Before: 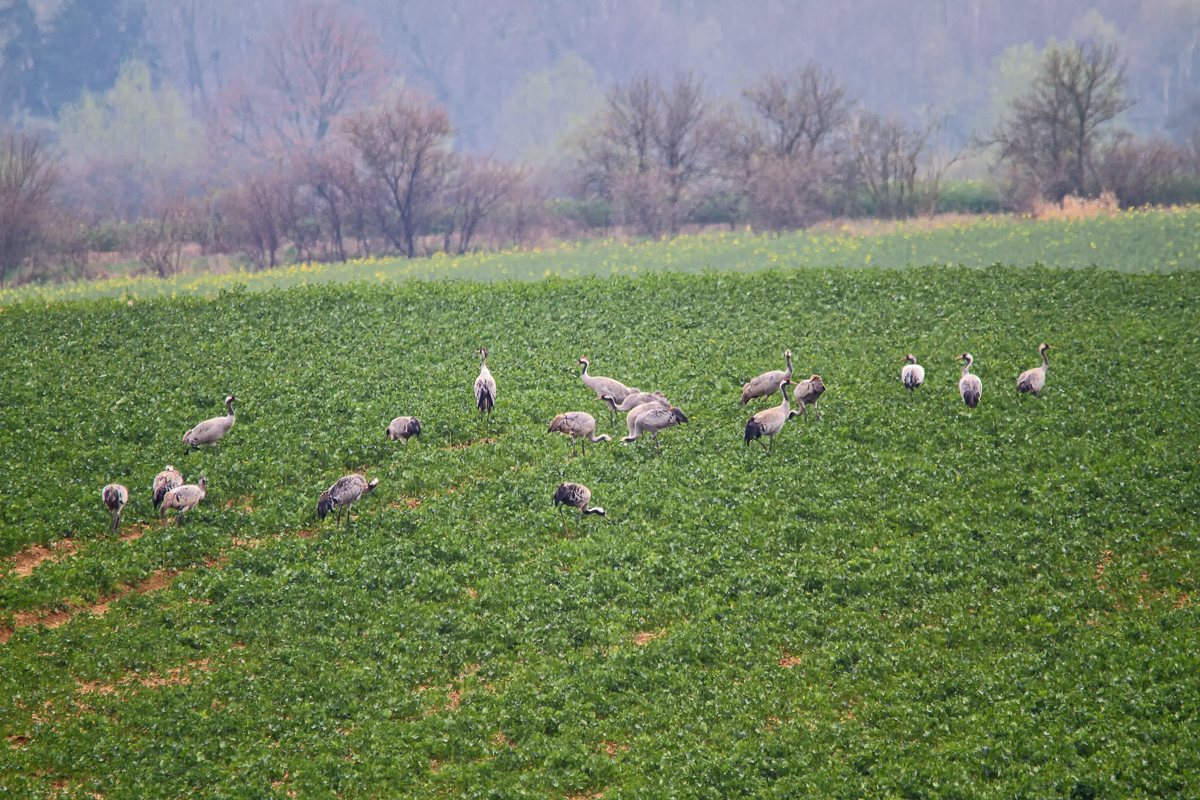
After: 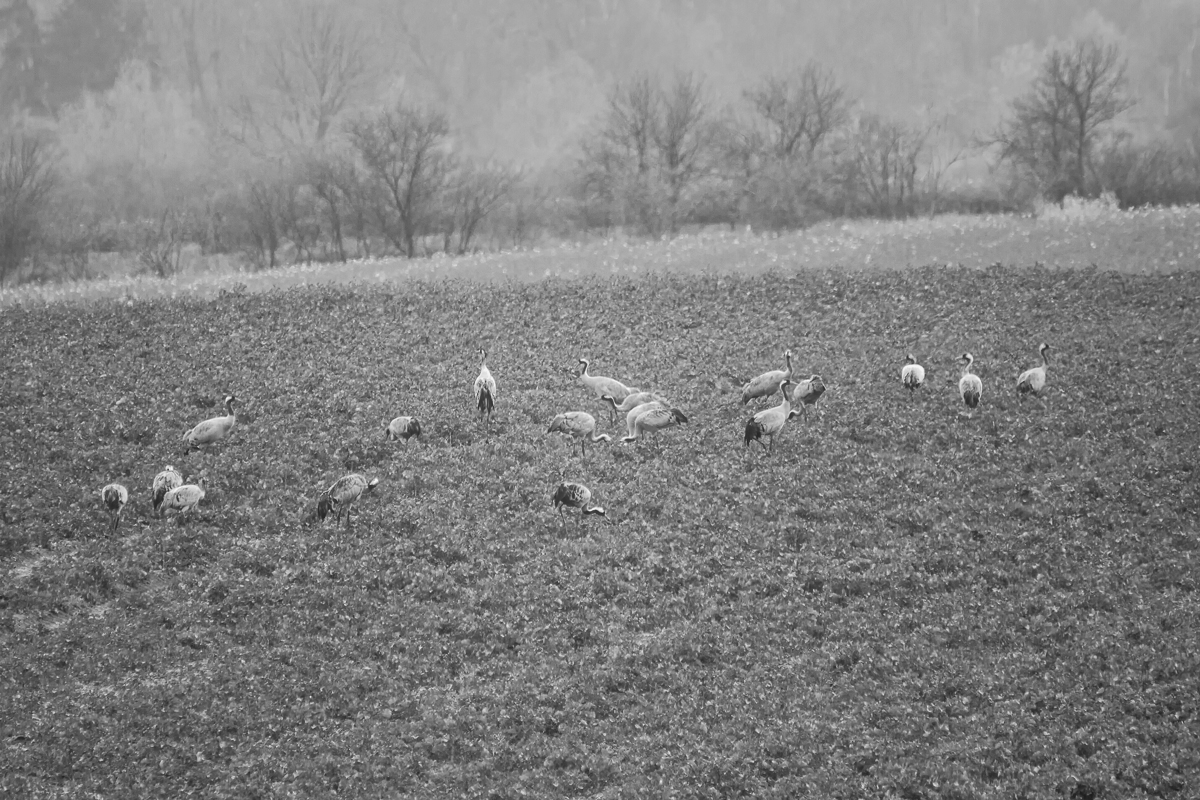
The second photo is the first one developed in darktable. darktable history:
haze removal: strength -0.1, adaptive false
monochrome: on, module defaults
tone equalizer: on, module defaults
